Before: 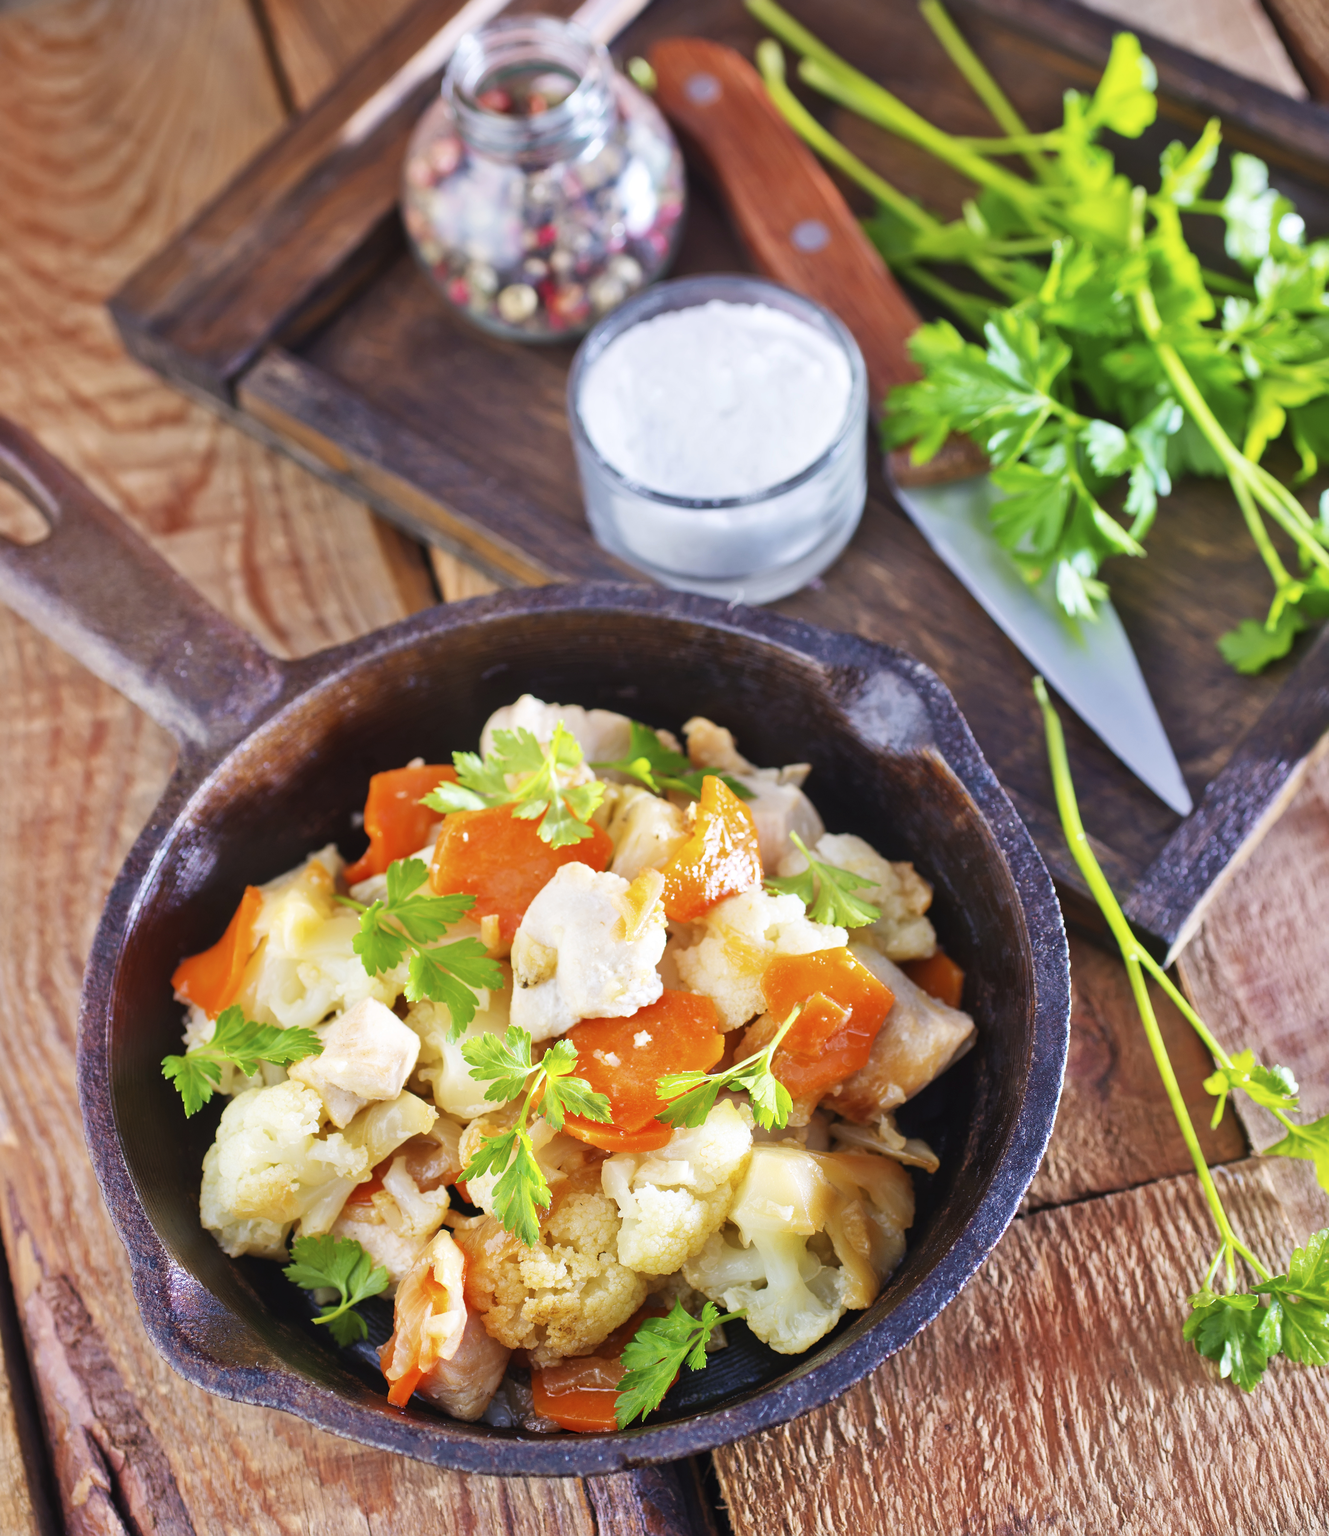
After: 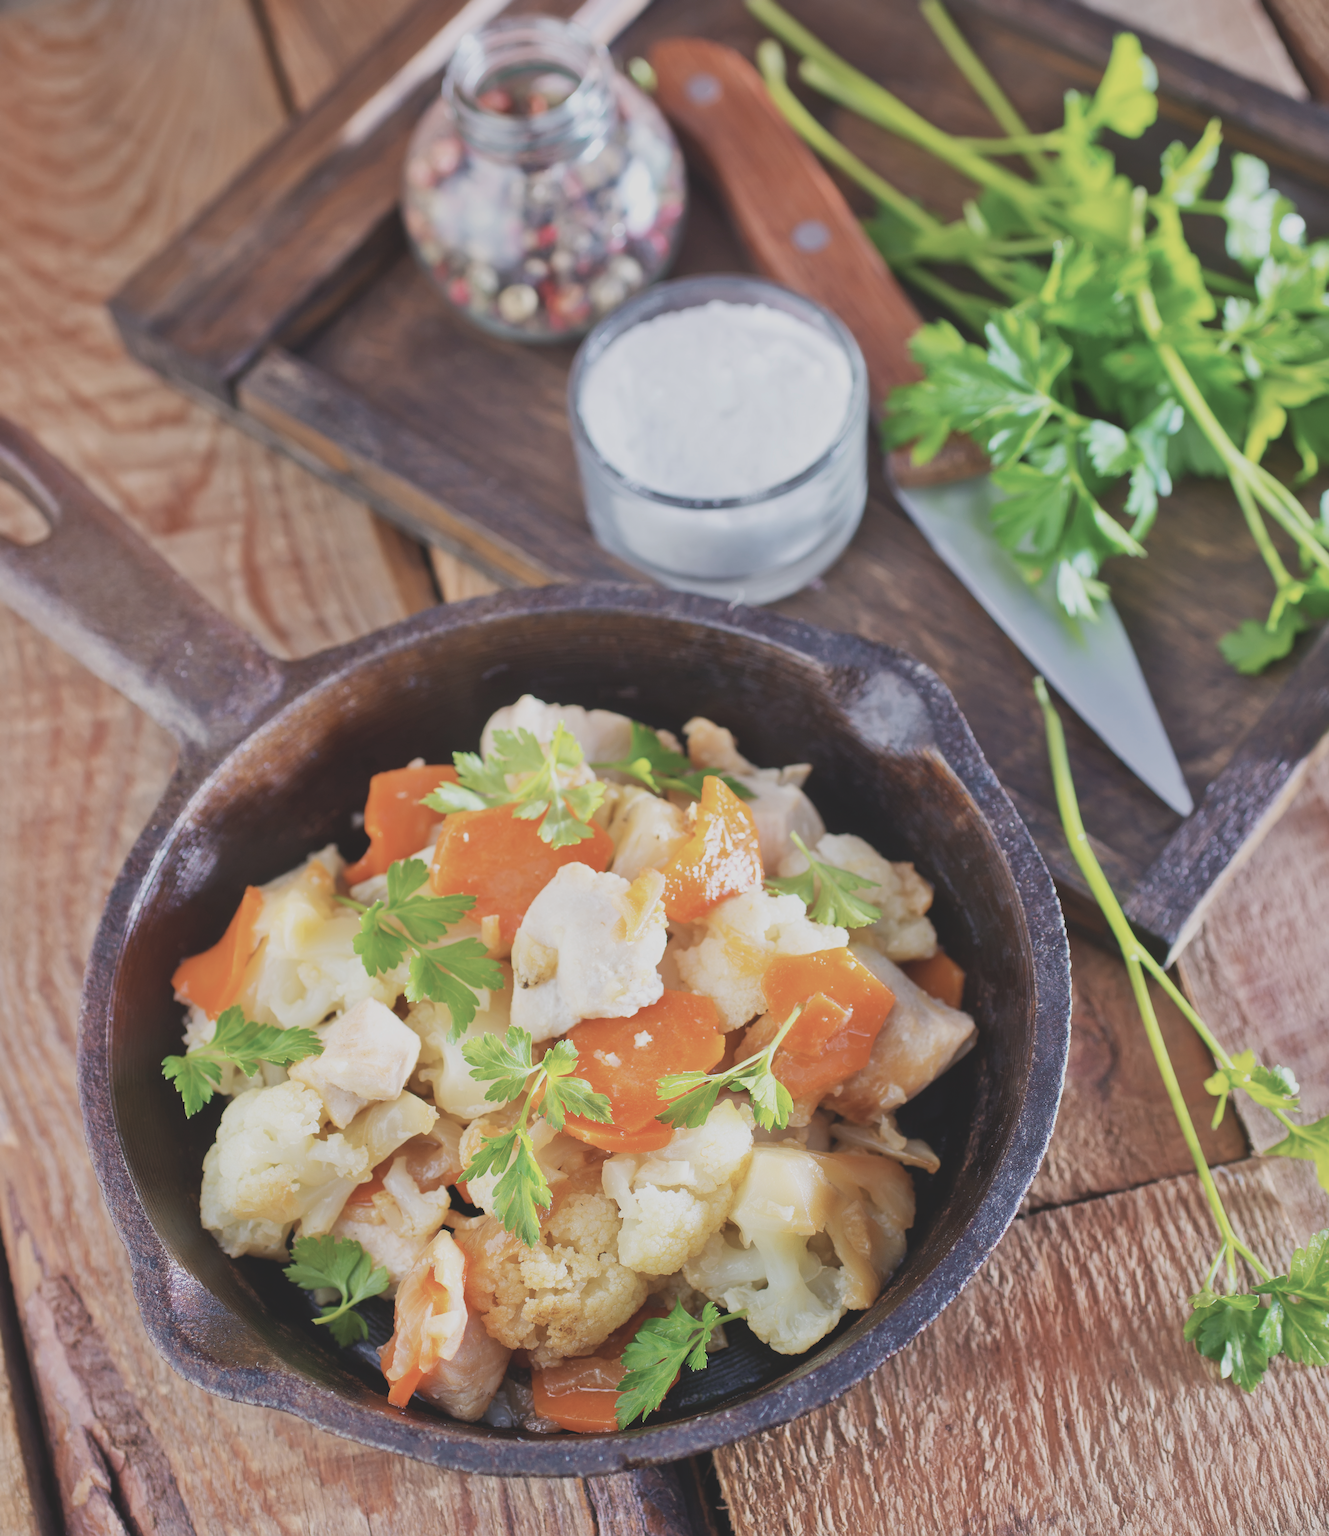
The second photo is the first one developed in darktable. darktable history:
contrast brightness saturation: contrast -0.26, saturation -0.43
haze removal: strength -0.05
